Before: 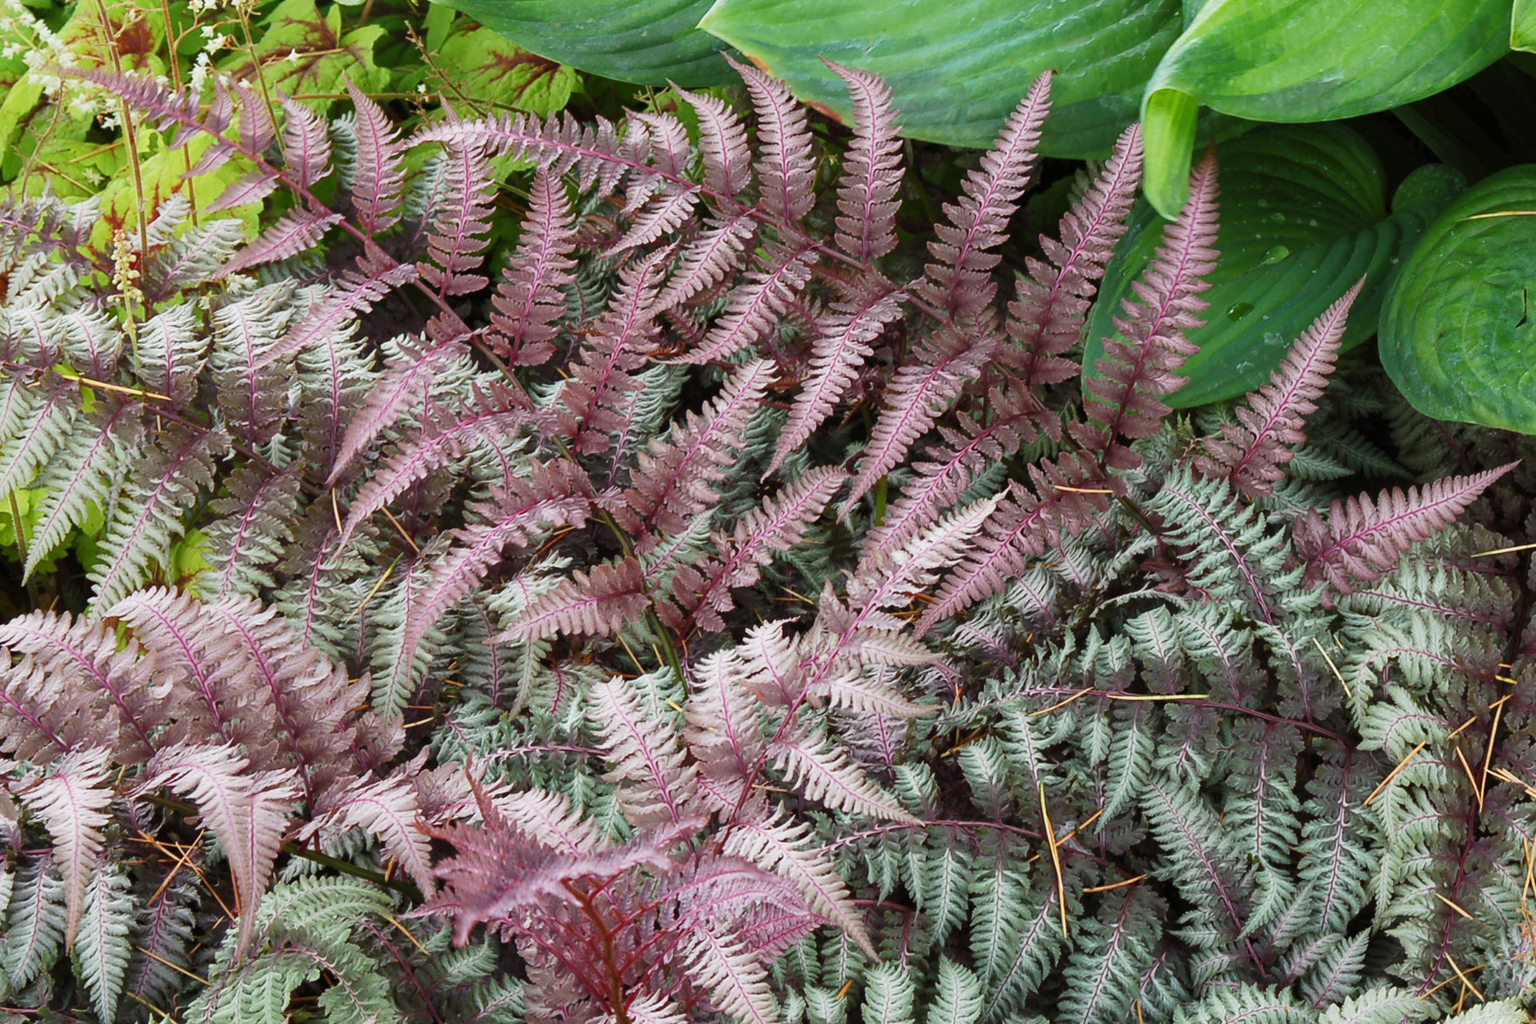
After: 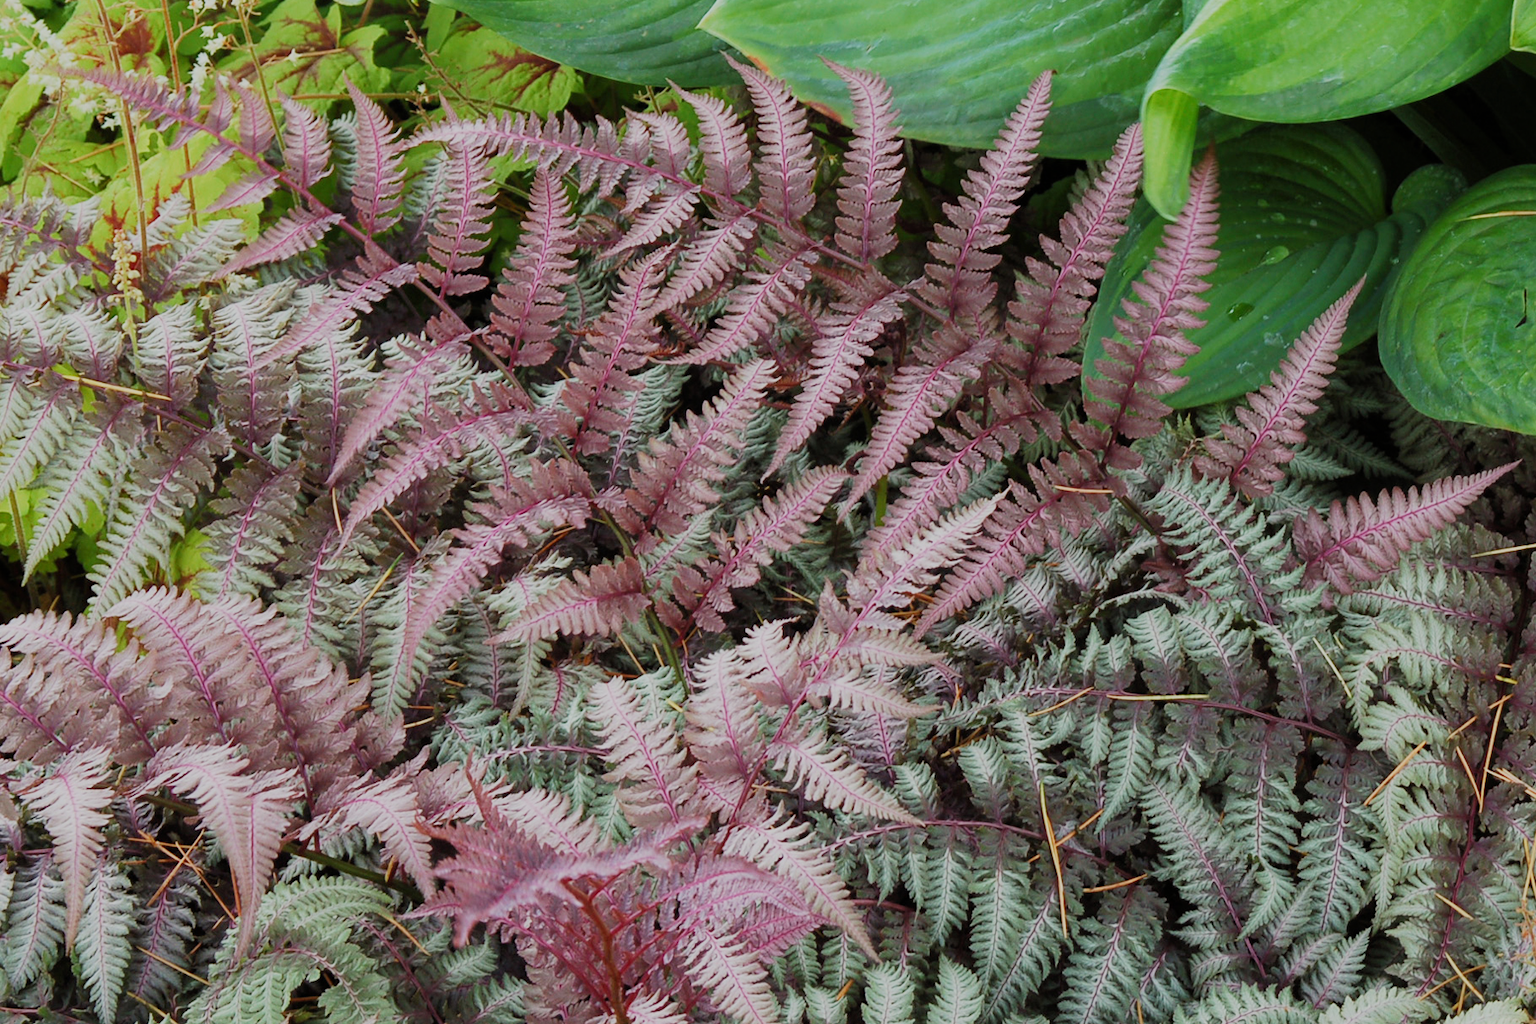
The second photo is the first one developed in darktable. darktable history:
filmic rgb: black relative exposure -13.01 EV, white relative exposure 4.06 EV, target white luminance 85.001%, hardness 6.29, latitude 41.48%, contrast 0.859, shadows ↔ highlights balance 9%, add noise in highlights 0.1, color science v4 (2020), type of noise poissonian
